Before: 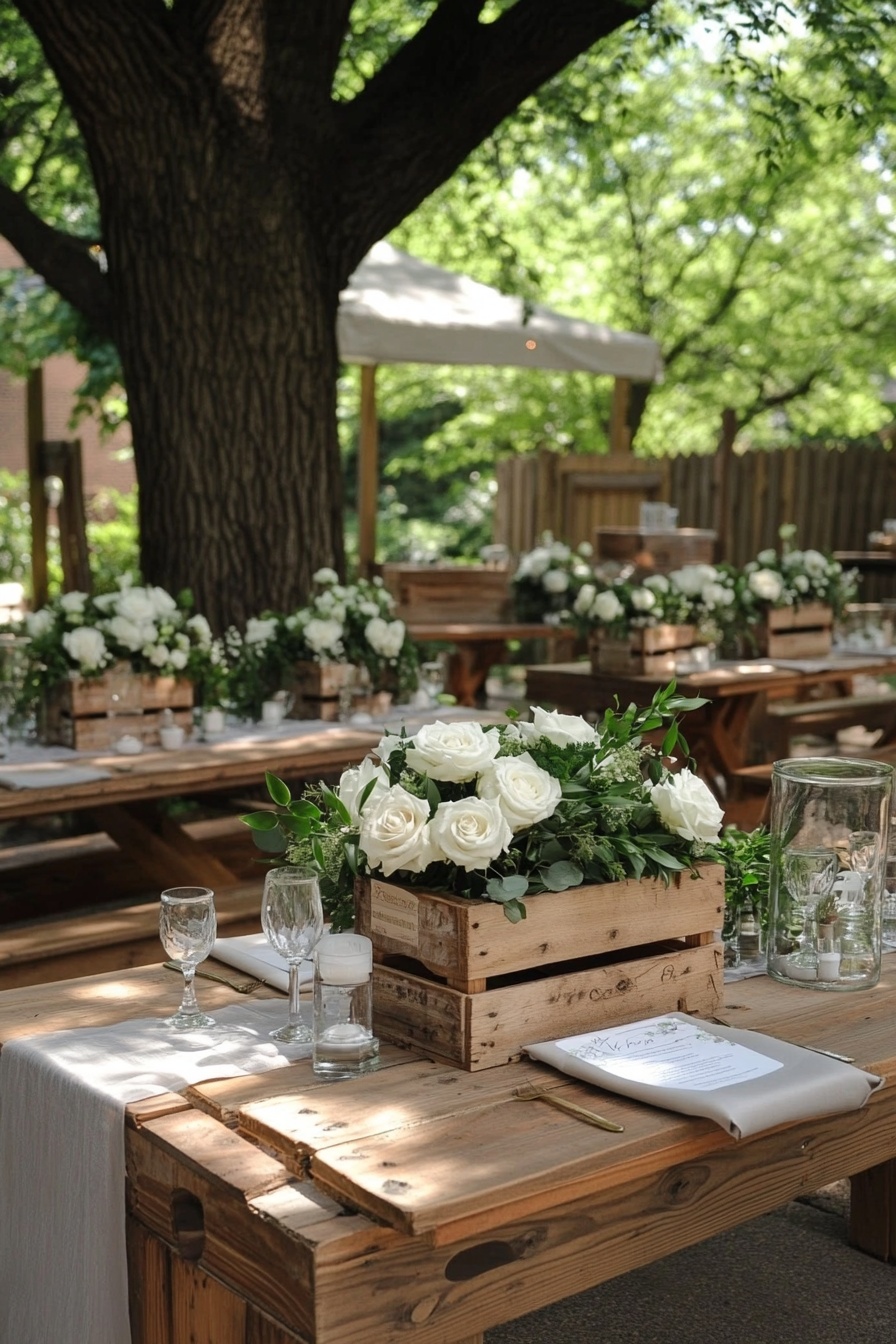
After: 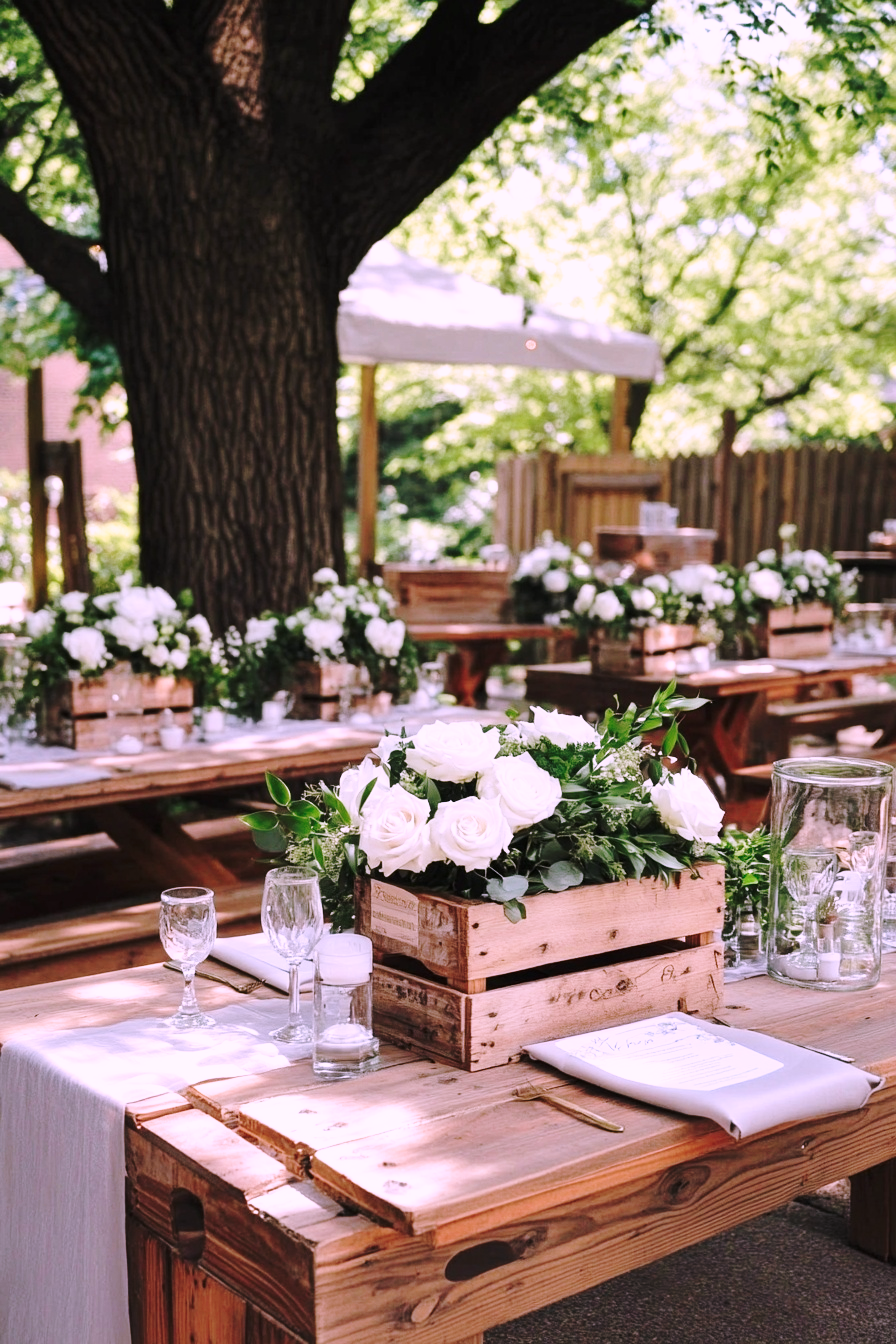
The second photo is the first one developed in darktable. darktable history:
color correction: highlights a* 15.46, highlights b* -20.56
base curve: curves: ch0 [(0, 0) (0.032, 0.037) (0.105, 0.228) (0.435, 0.76) (0.856, 0.983) (1, 1)], preserve colors none
